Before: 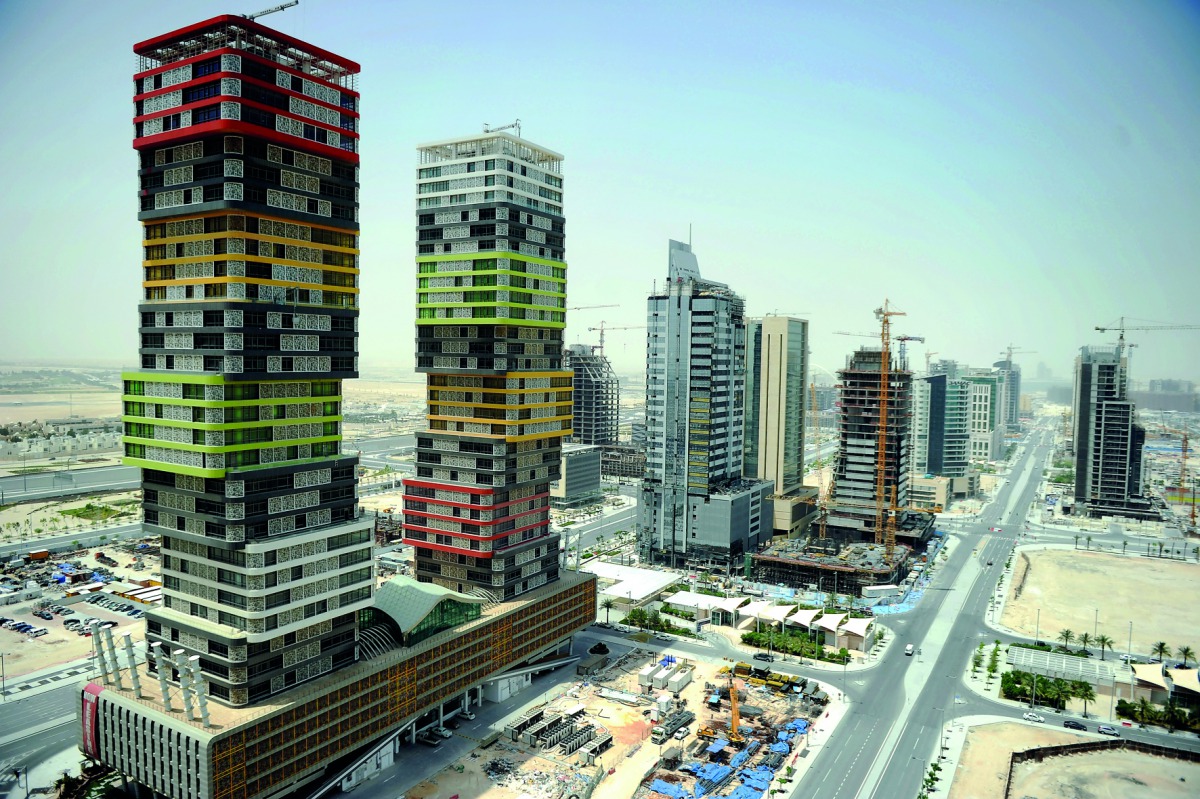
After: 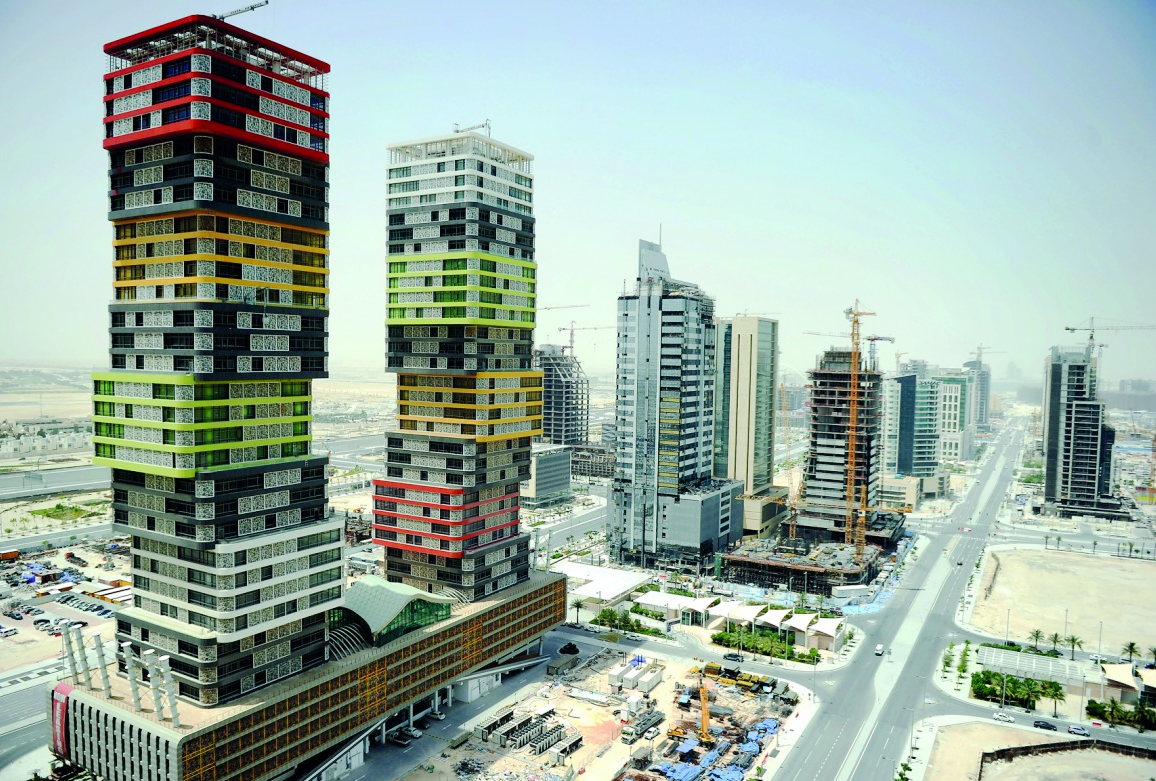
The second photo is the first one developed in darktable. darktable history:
tone curve: curves: ch0 [(0, 0) (0.003, 0.004) (0.011, 0.015) (0.025, 0.033) (0.044, 0.058) (0.069, 0.091) (0.1, 0.131) (0.136, 0.179) (0.177, 0.233) (0.224, 0.295) (0.277, 0.364) (0.335, 0.434) (0.399, 0.51) (0.468, 0.583) (0.543, 0.654) (0.623, 0.724) (0.709, 0.789) (0.801, 0.852) (0.898, 0.924) (1, 1)], preserve colors none
crop and rotate: left 2.517%, right 1.115%, bottom 2.22%
